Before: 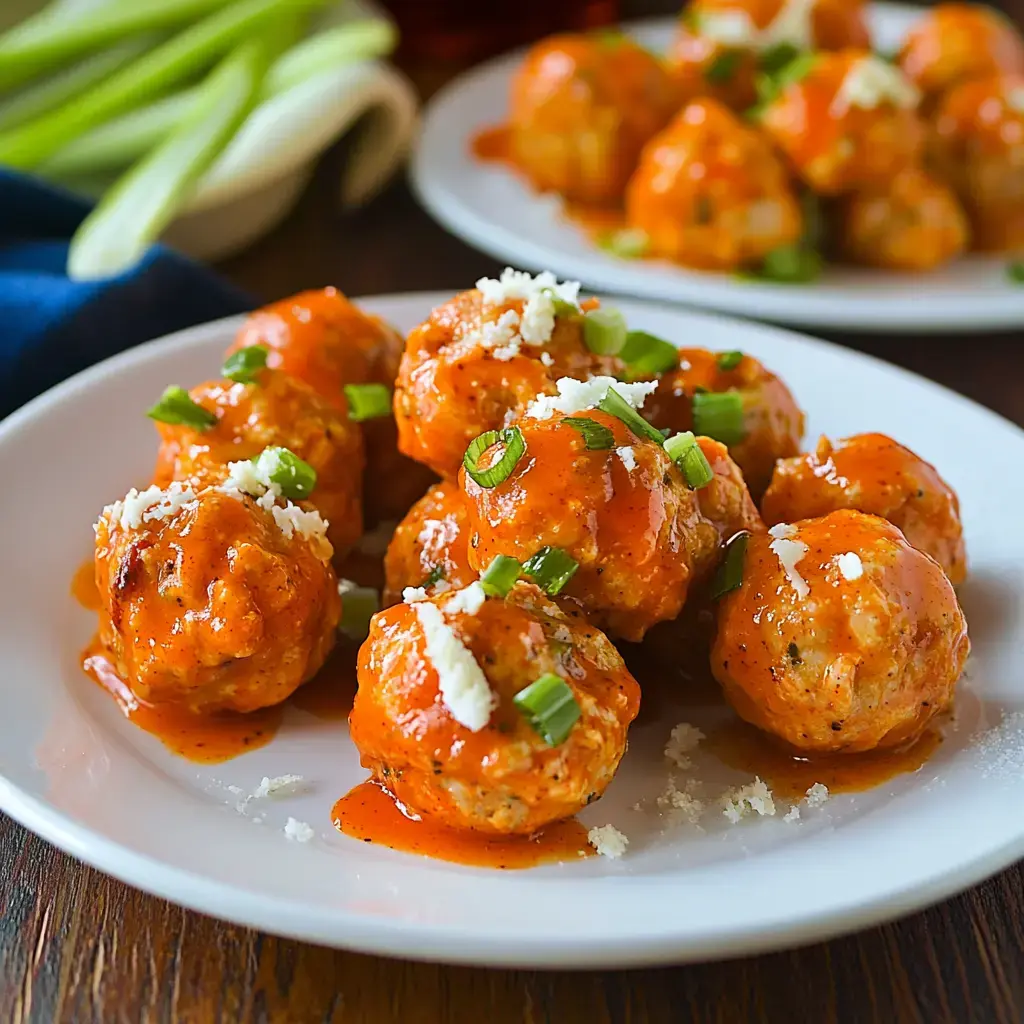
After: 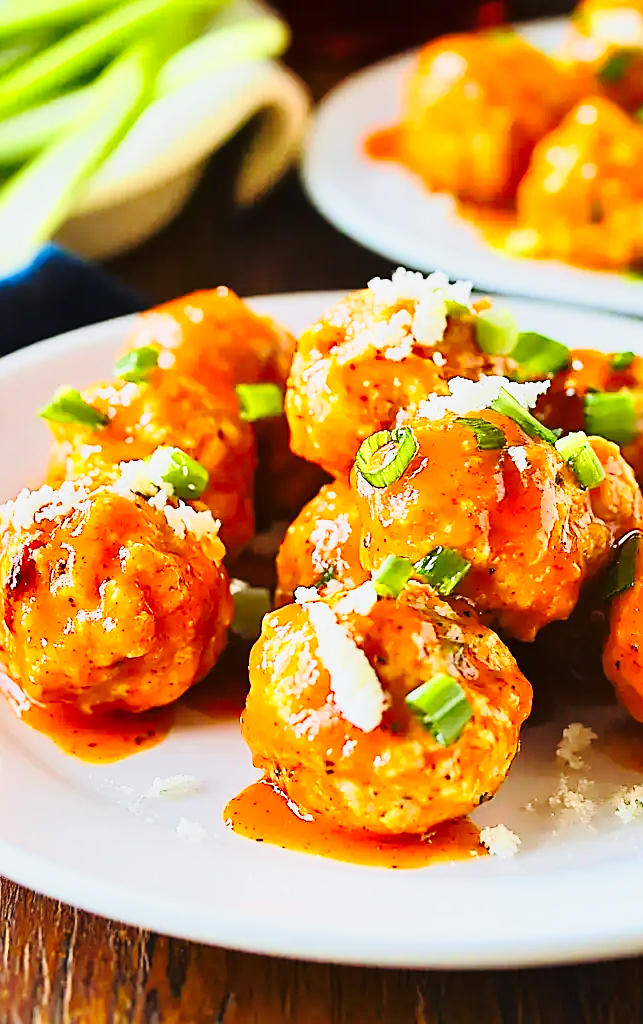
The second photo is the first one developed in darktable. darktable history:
sharpen: radius 1.909, amount 0.393, threshold 1.585
crop: left 10.628%, right 26.564%
tone curve: curves: ch0 [(0, 0.005) (0.103, 0.097) (0.18, 0.22) (0.4, 0.485) (0.5, 0.612) (0.668, 0.787) (0.823, 0.894) (1, 0.971)]; ch1 [(0, 0) (0.172, 0.123) (0.324, 0.253) (0.396, 0.388) (0.478, 0.461) (0.499, 0.498) (0.522, 0.528) (0.609, 0.686) (0.704, 0.818) (1, 1)]; ch2 [(0, 0) (0.411, 0.424) (0.496, 0.501) (0.515, 0.514) (0.555, 0.585) (0.641, 0.69) (1, 1)]
base curve: curves: ch0 [(0, 0) (0.028, 0.03) (0.121, 0.232) (0.46, 0.748) (0.859, 0.968) (1, 1)], preserve colors none
shadows and highlights: shadows 33.26, highlights -45.74, compress 49.83%, highlights color adjustment 41.61%, soften with gaussian
